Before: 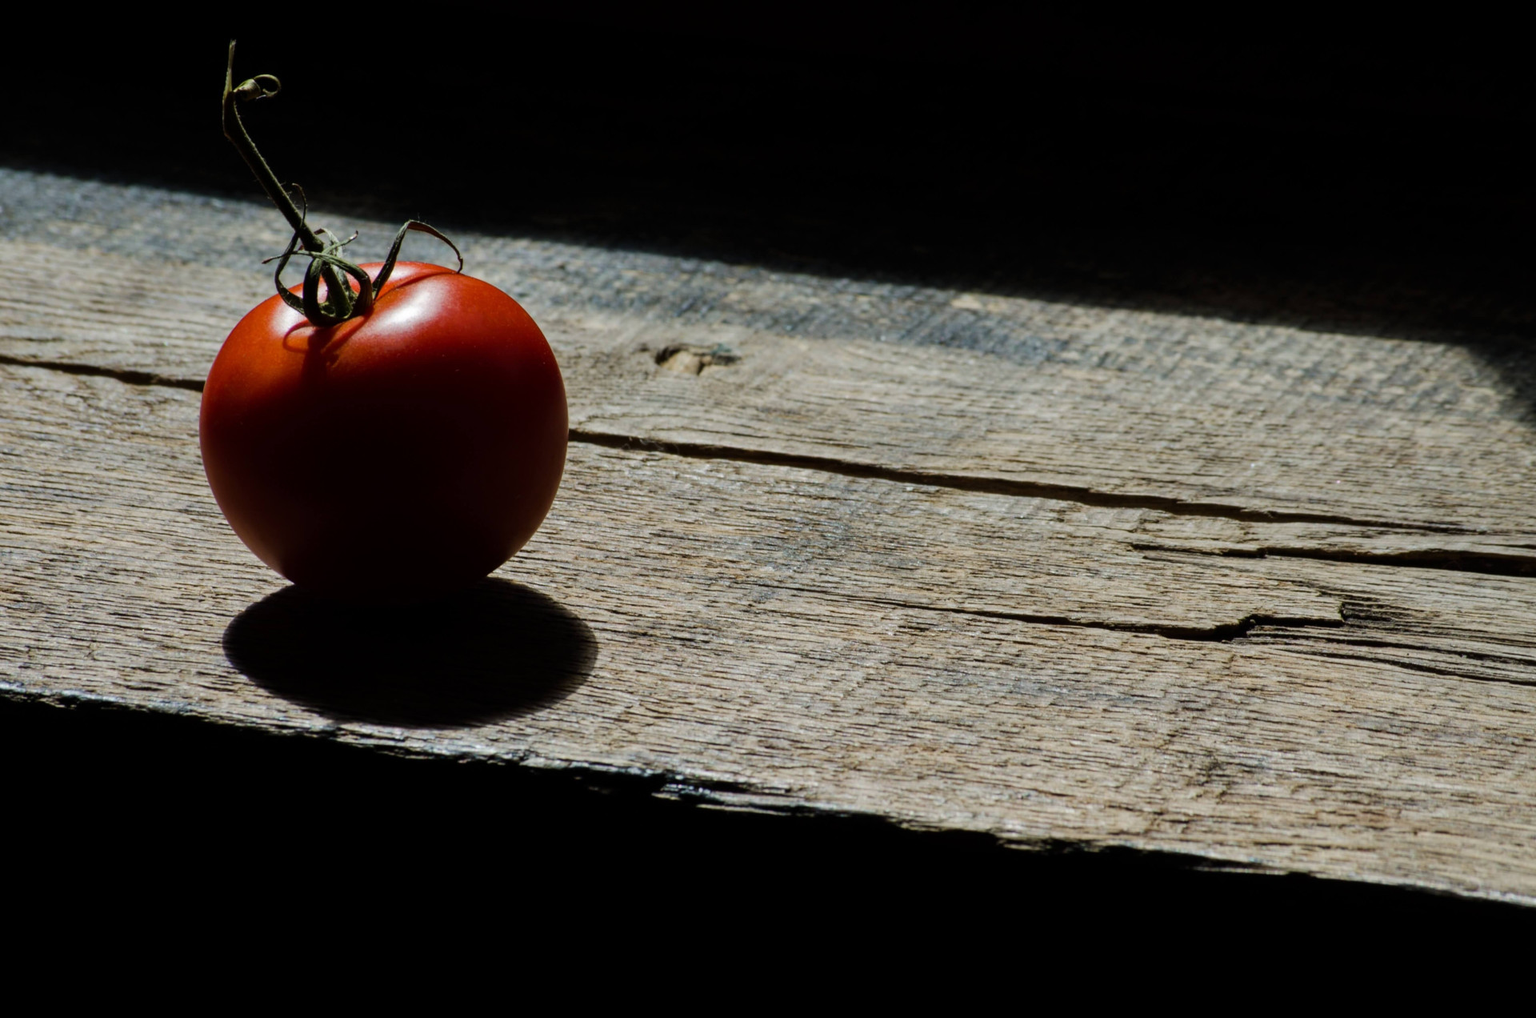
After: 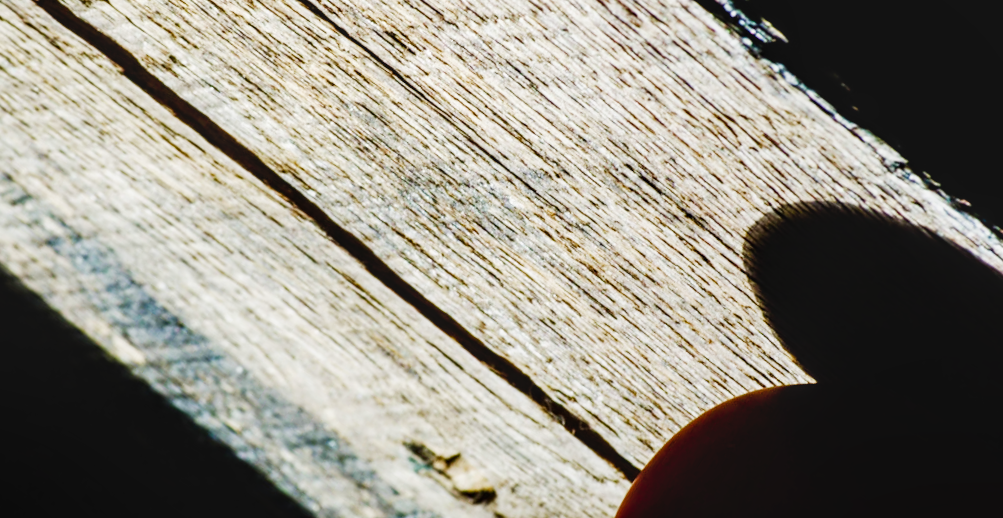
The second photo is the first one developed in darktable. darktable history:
base curve: curves: ch0 [(0, 0) (0.007, 0.004) (0.027, 0.03) (0.046, 0.07) (0.207, 0.54) (0.442, 0.872) (0.673, 0.972) (1, 1)], preserve colors none
crop and rotate: angle 147.76°, left 9.215%, top 15.588%, right 4.497%, bottom 17.082%
color balance rgb: perceptual saturation grading › global saturation 20%, perceptual saturation grading › highlights -49.402%, perceptual saturation grading › shadows 24.592%, perceptual brilliance grading › global brilliance -0.88%, perceptual brilliance grading › highlights -0.801%, perceptual brilliance grading › mid-tones -0.533%, perceptual brilliance grading › shadows -0.518%
local contrast: on, module defaults
